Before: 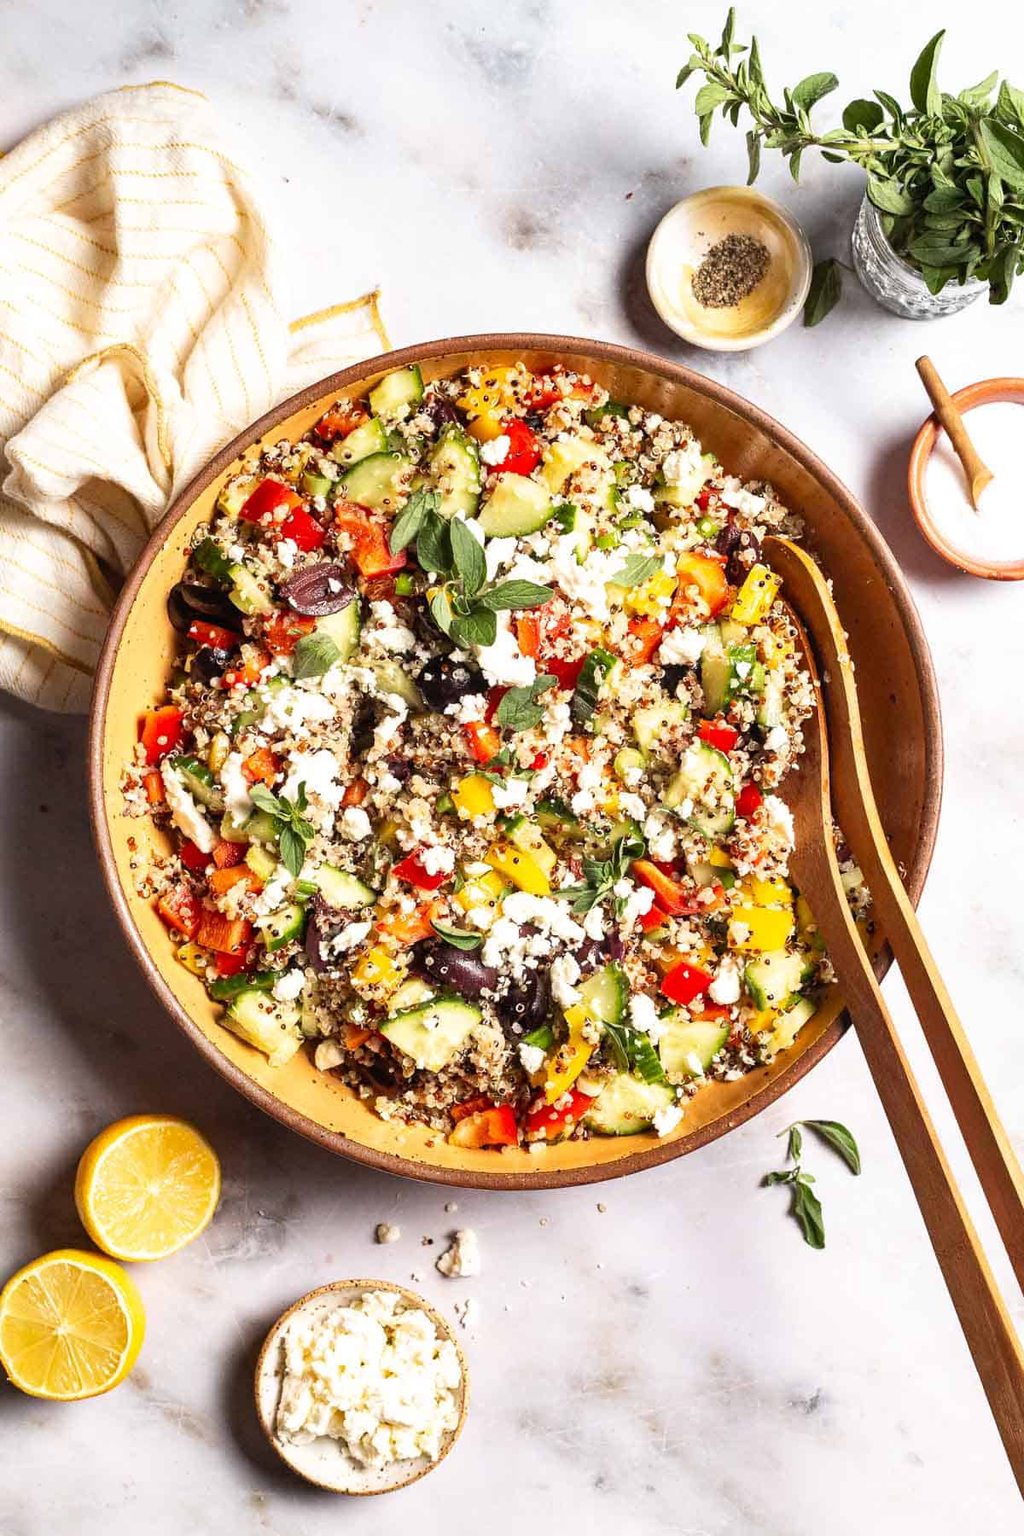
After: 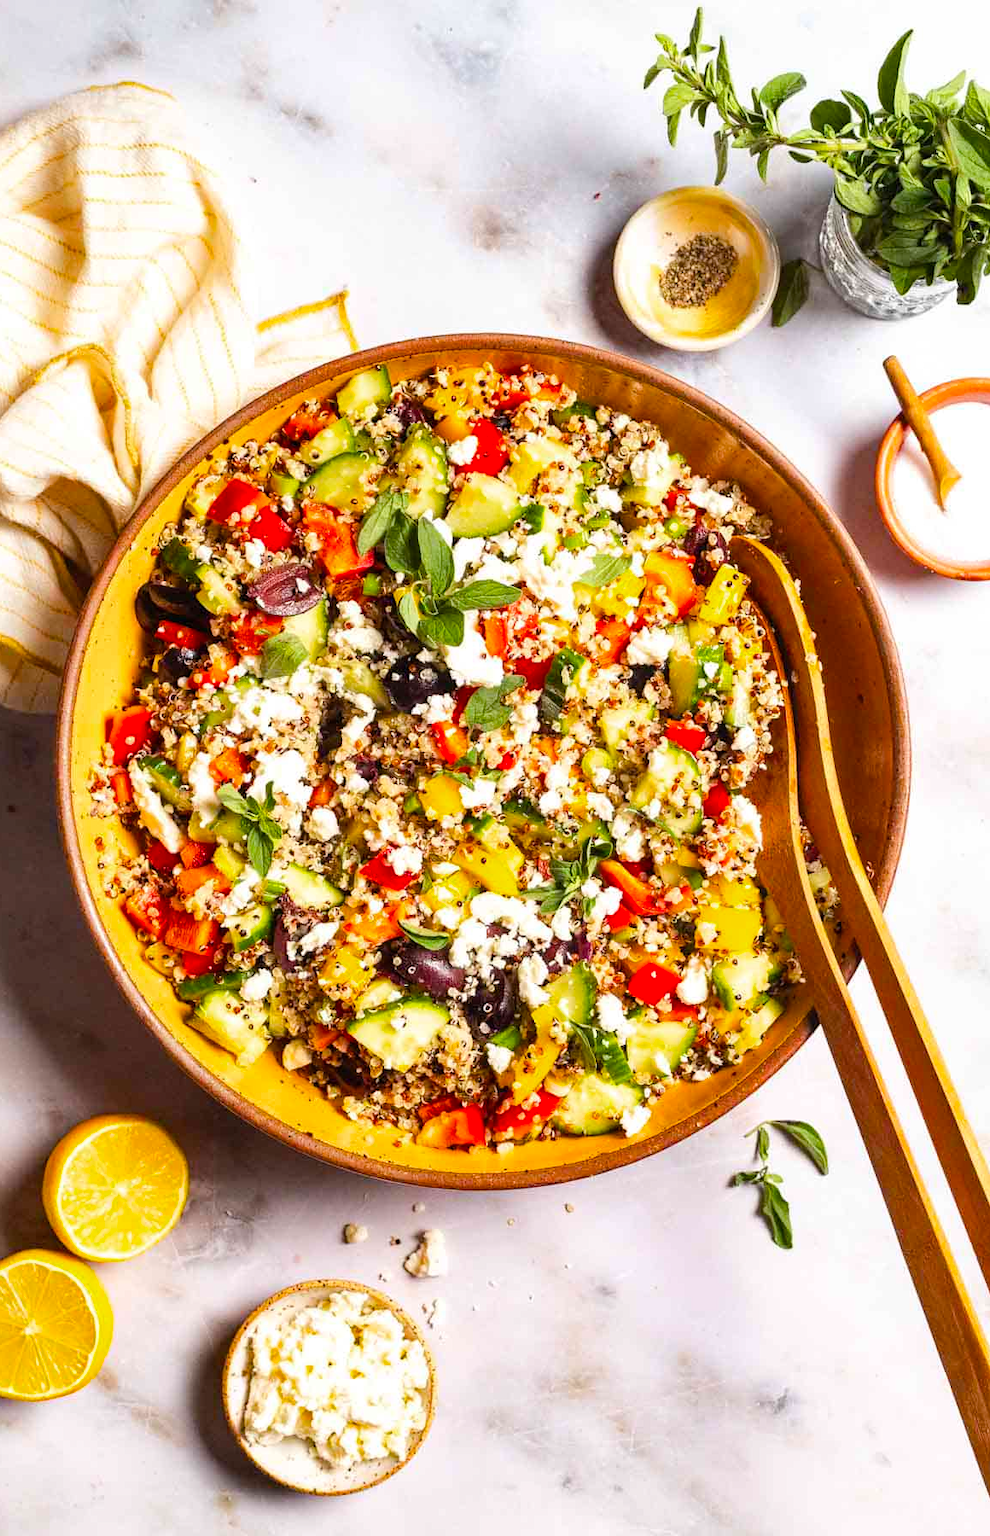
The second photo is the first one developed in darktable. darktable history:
vibrance: on, module defaults
crop and rotate: left 3.238%
color balance: on, module defaults
color balance rgb: perceptual saturation grading › global saturation 25%, perceptual brilliance grading › mid-tones 10%, perceptual brilliance grading › shadows 15%, global vibrance 20%
